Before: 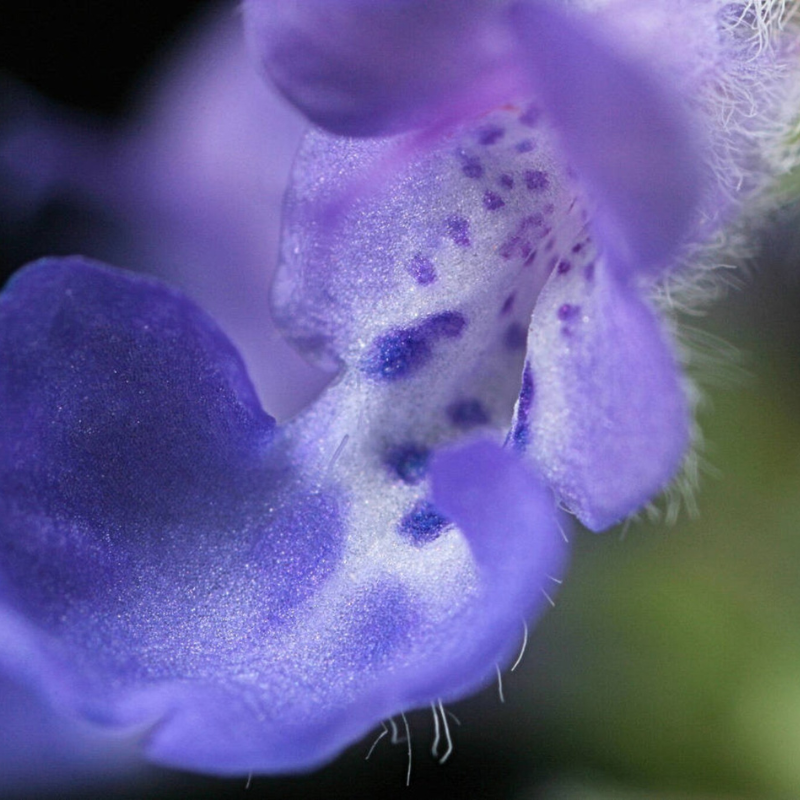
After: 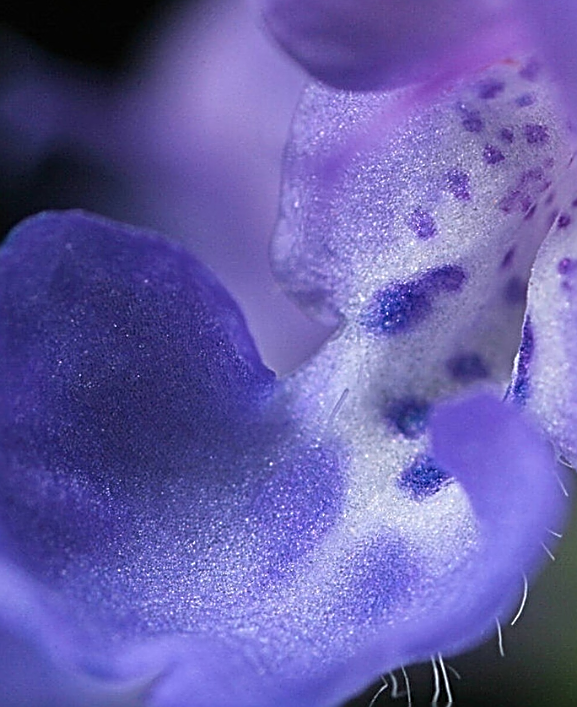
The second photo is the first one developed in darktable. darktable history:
sharpen: radius 1.679, amount 1.295
crop: top 5.811%, right 27.837%, bottom 5.721%
